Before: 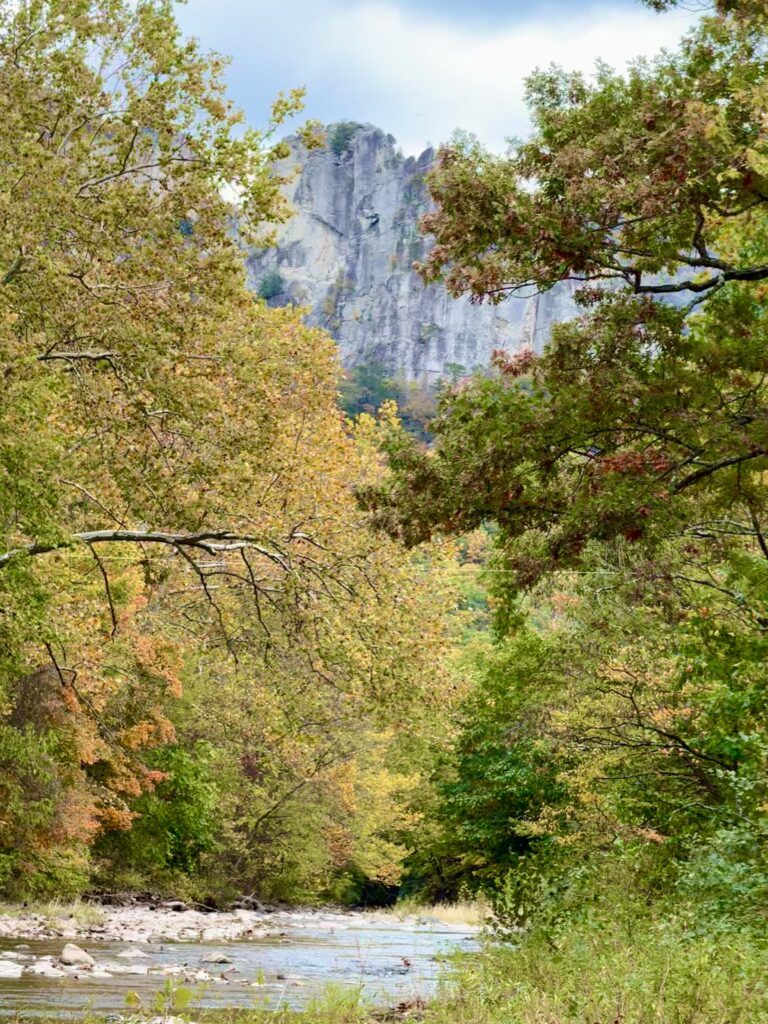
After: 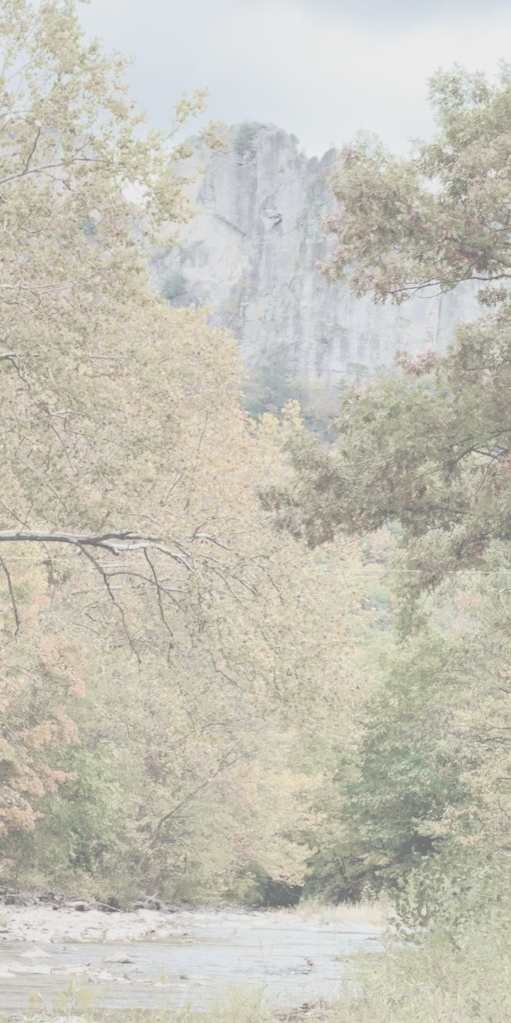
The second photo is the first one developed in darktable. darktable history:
contrast brightness saturation: contrast -0.32, brightness 0.75, saturation -0.78
crop and rotate: left 12.673%, right 20.66%
